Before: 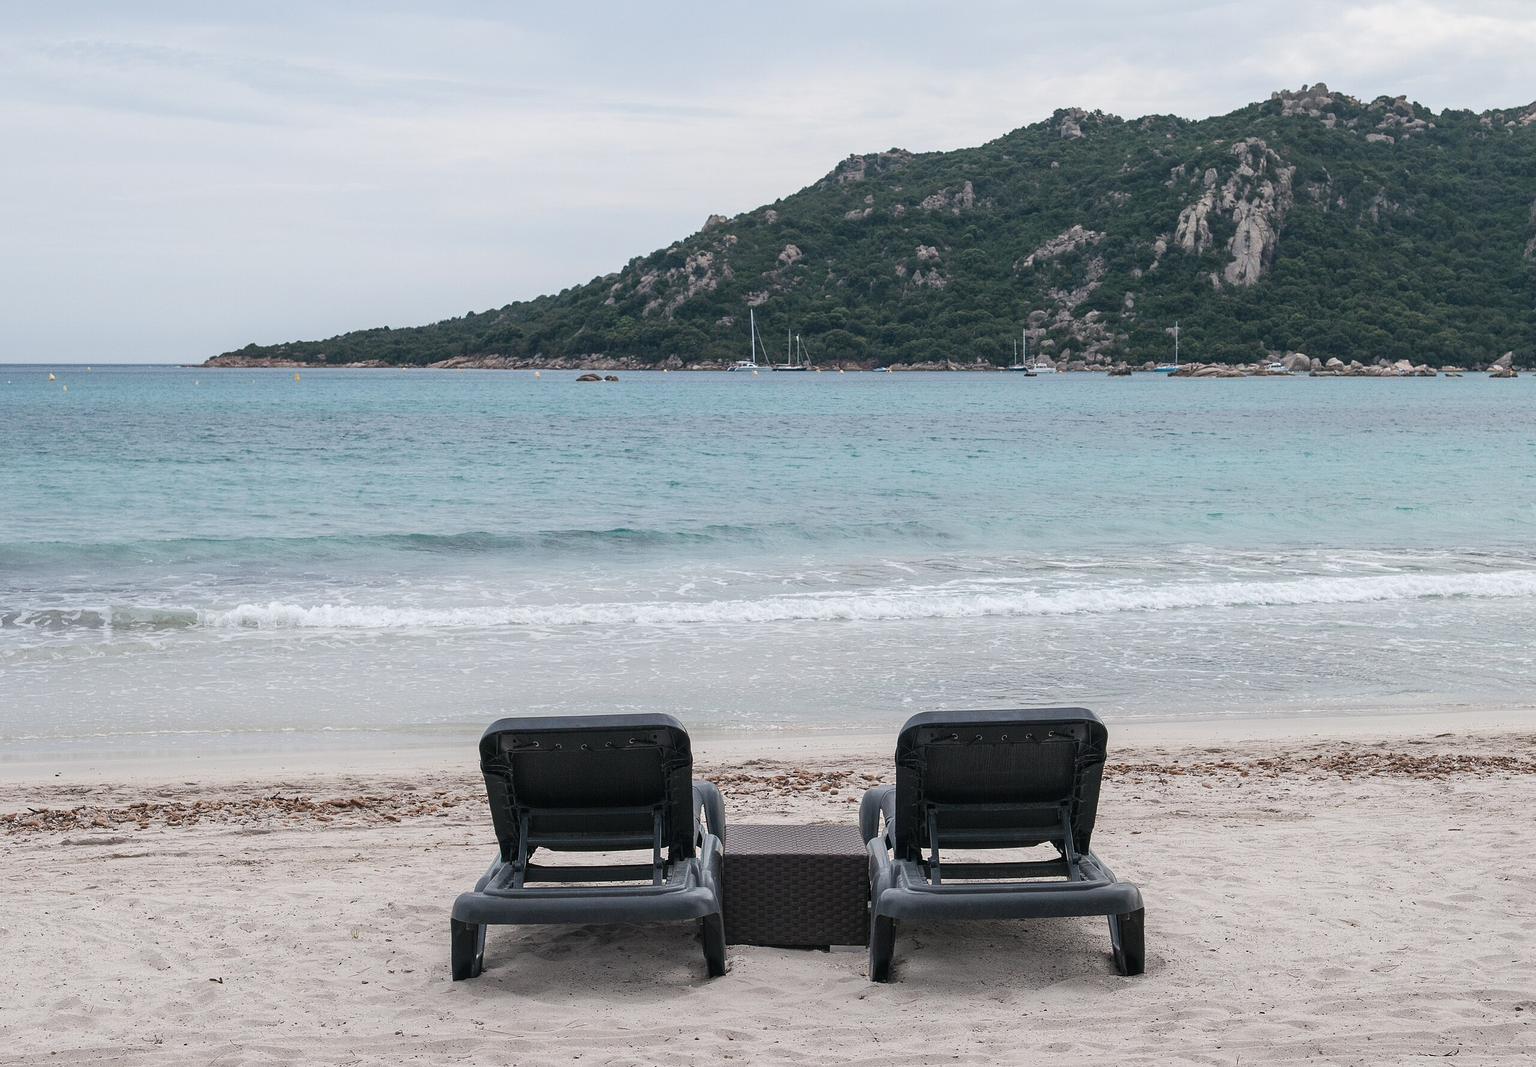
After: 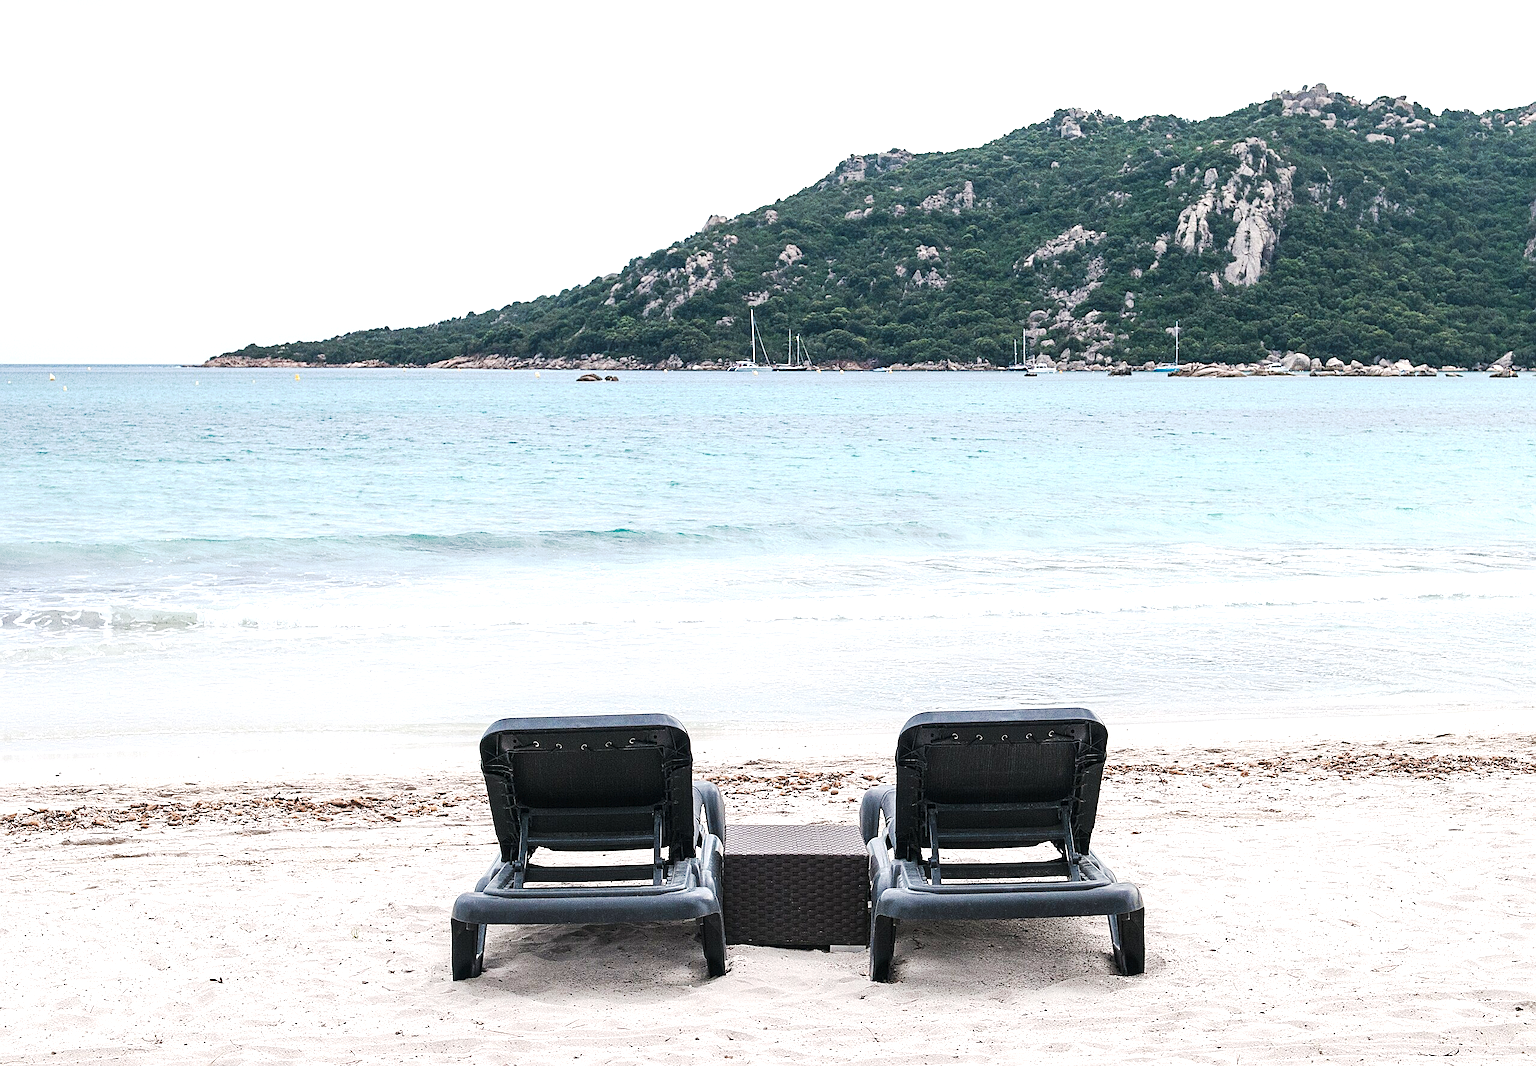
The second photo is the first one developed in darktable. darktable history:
tone curve: curves: ch0 [(0, 0) (0.003, 0.023) (0.011, 0.024) (0.025, 0.026) (0.044, 0.035) (0.069, 0.05) (0.1, 0.071) (0.136, 0.098) (0.177, 0.135) (0.224, 0.172) (0.277, 0.227) (0.335, 0.296) (0.399, 0.372) (0.468, 0.462) (0.543, 0.58) (0.623, 0.697) (0.709, 0.789) (0.801, 0.86) (0.898, 0.918) (1, 1)], preserve colors none
sharpen: on, module defaults
exposure: black level correction 0.001, exposure 1 EV, compensate exposure bias true, compensate highlight preservation false
